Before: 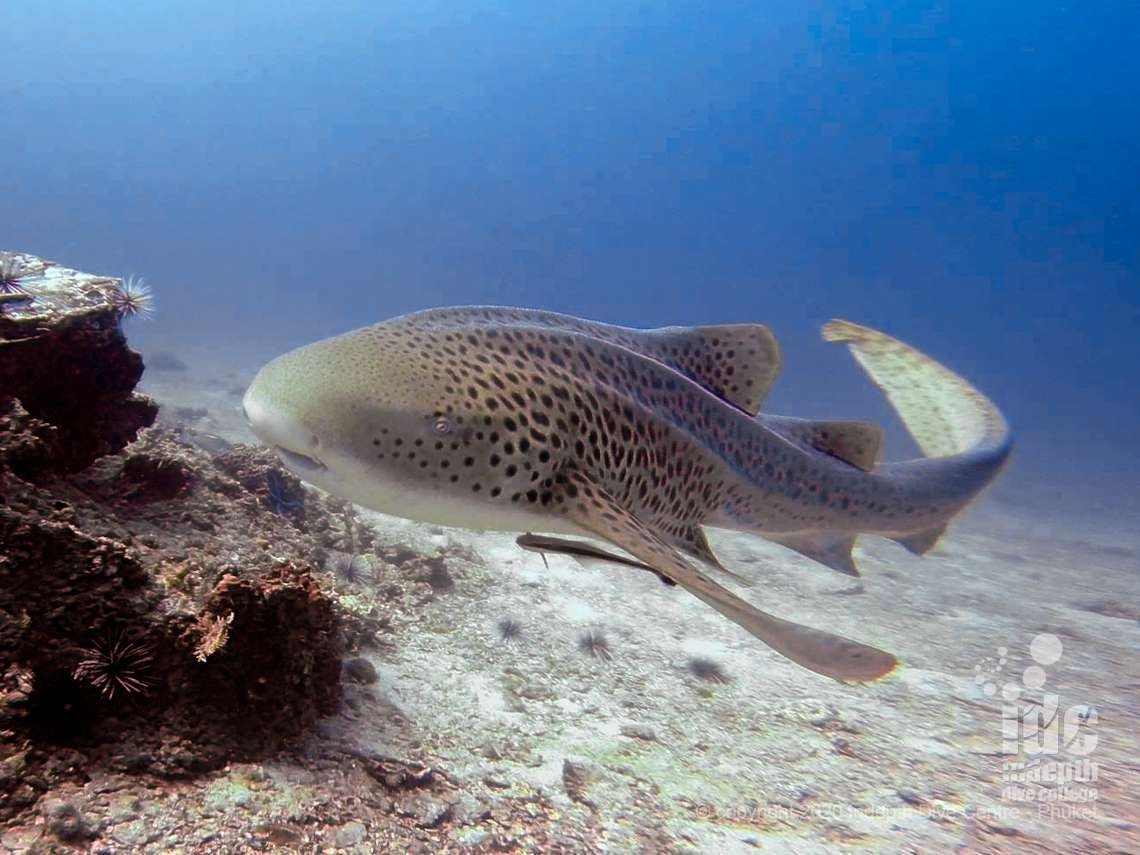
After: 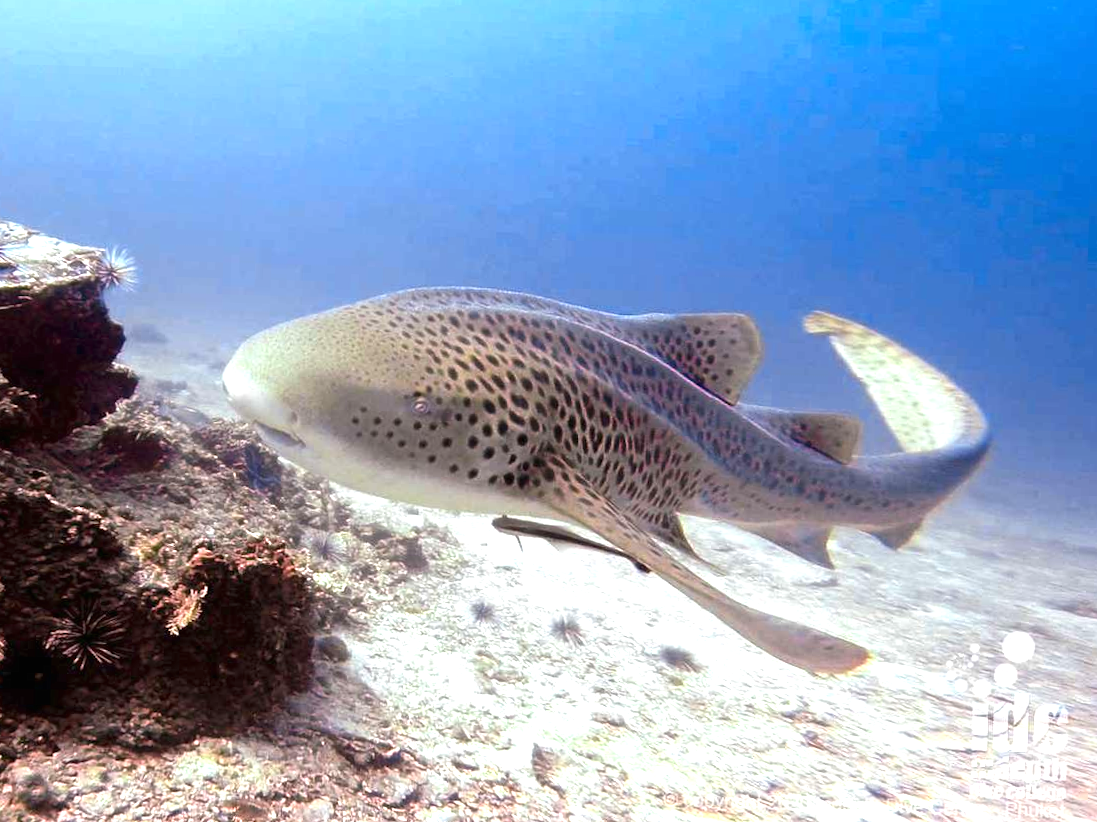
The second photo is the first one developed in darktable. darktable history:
crop and rotate: angle -1.69°
exposure: black level correction 0, exposure 0.953 EV, compensate exposure bias true, compensate highlight preservation false
